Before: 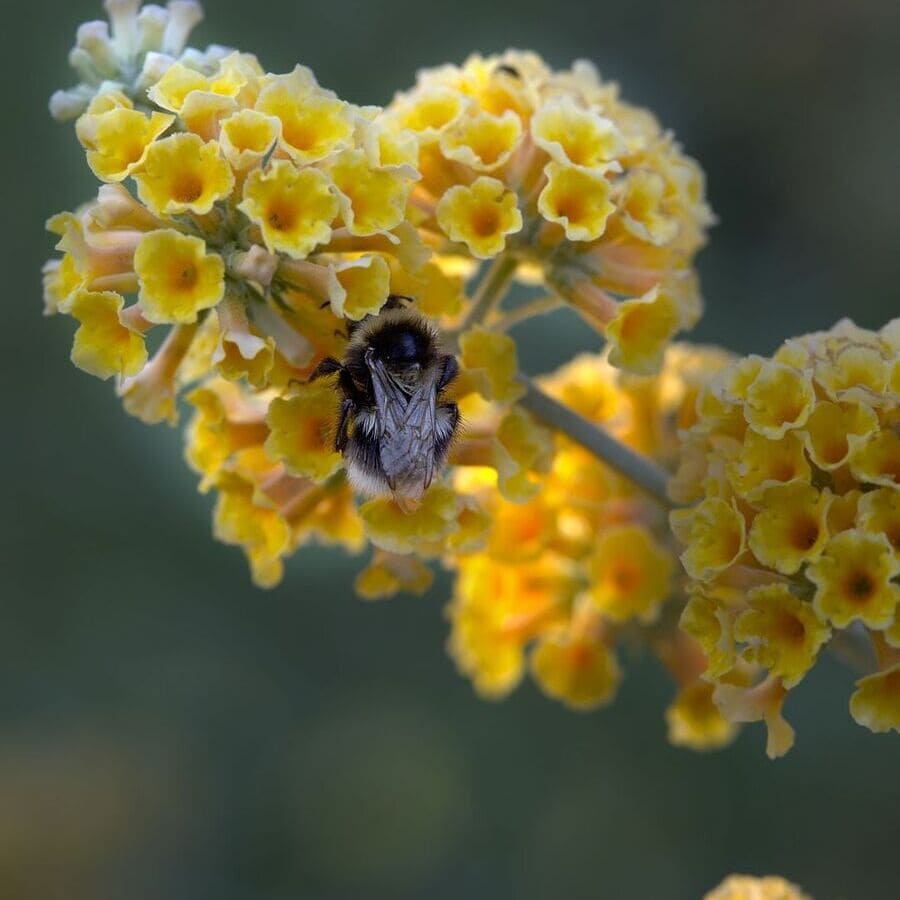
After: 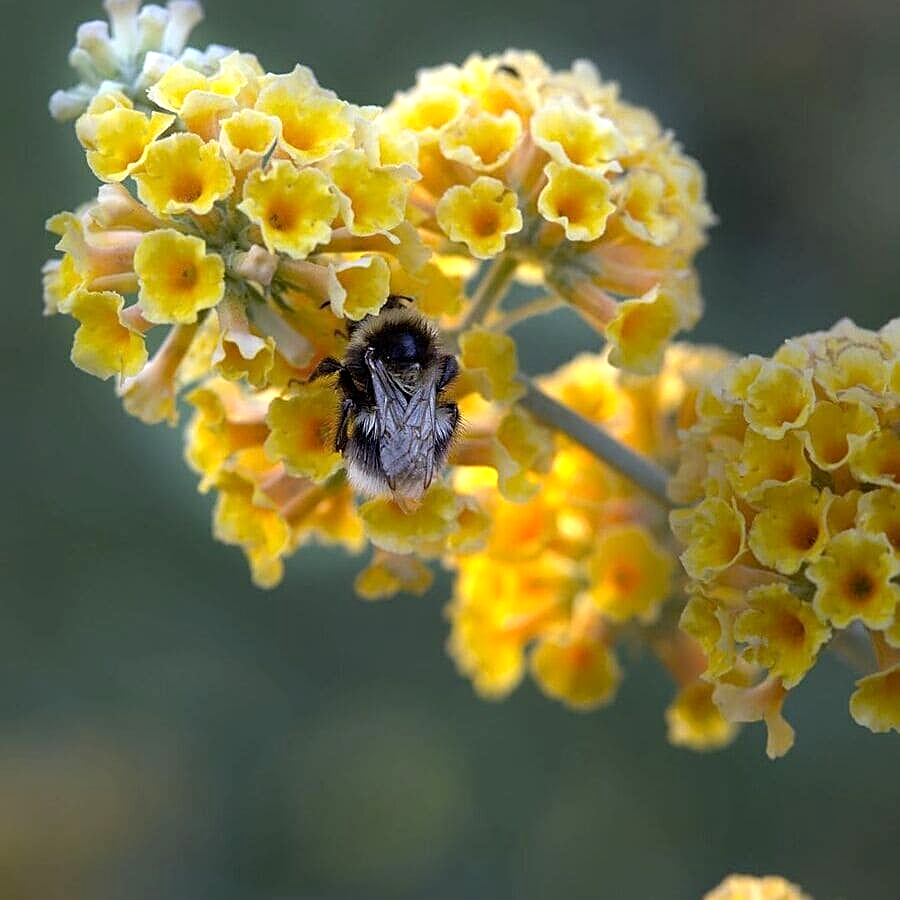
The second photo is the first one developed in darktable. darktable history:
exposure: black level correction 0.001, exposure 0.5 EV, compensate exposure bias true, compensate highlight preservation false
levels: mode automatic, black 0.023%, white 99.97%, levels [0.062, 0.494, 0.925]
sharpen: on, module defaults
